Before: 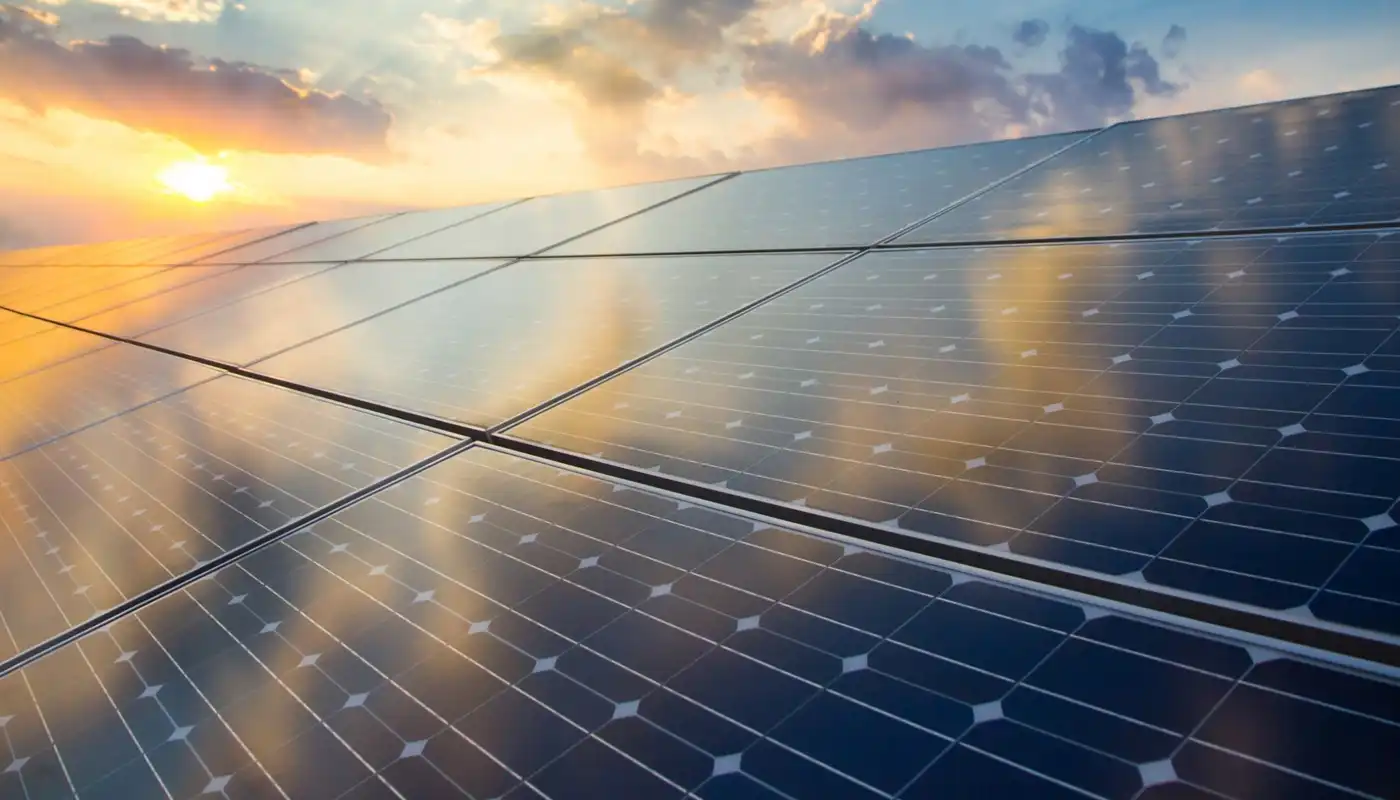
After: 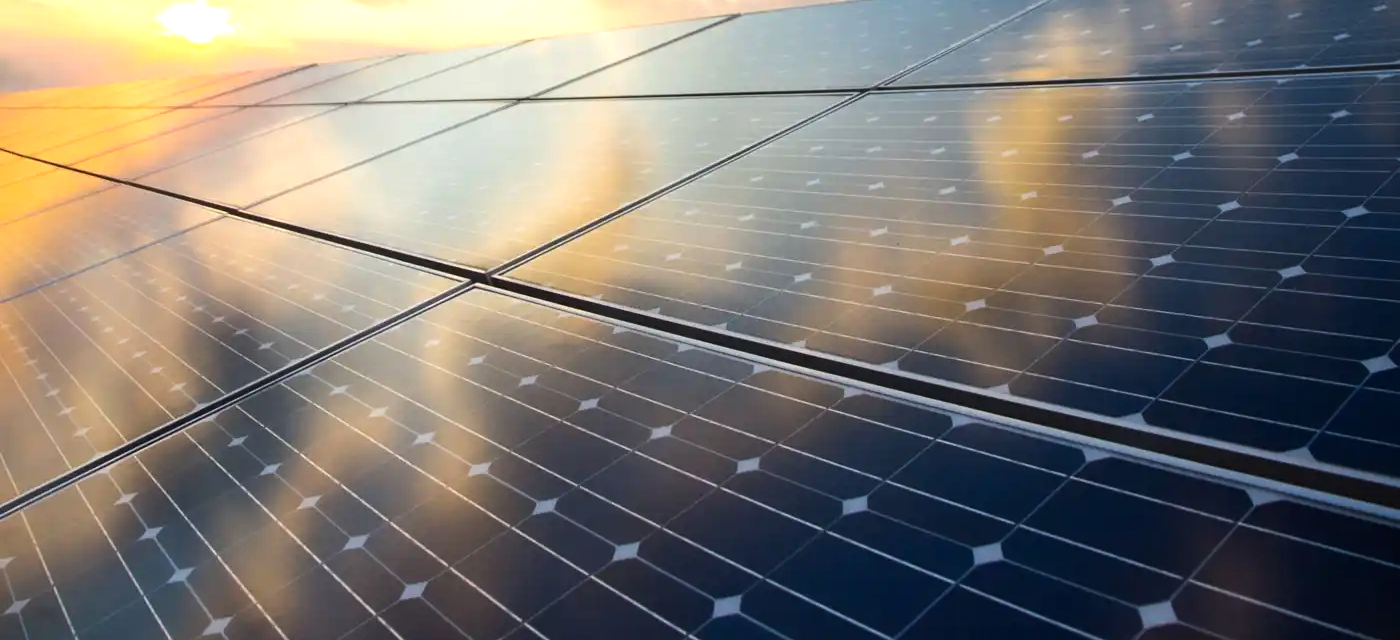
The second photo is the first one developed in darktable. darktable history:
tone equalizer: -8 EV -0.417 EV, -7 EV -0.389 EV, -6 EV -0.333 EV, -5 EV -0.222 EV, -3 EV 0.222 EV, -2 EV 0.333 EV, -1 EV 0.389 EV, +0 EV 0.417 EV, edges refinement/feathering 500, mask exposure compensation -1.57 EV, preserve details no
crop and rotate: top 19.998%
